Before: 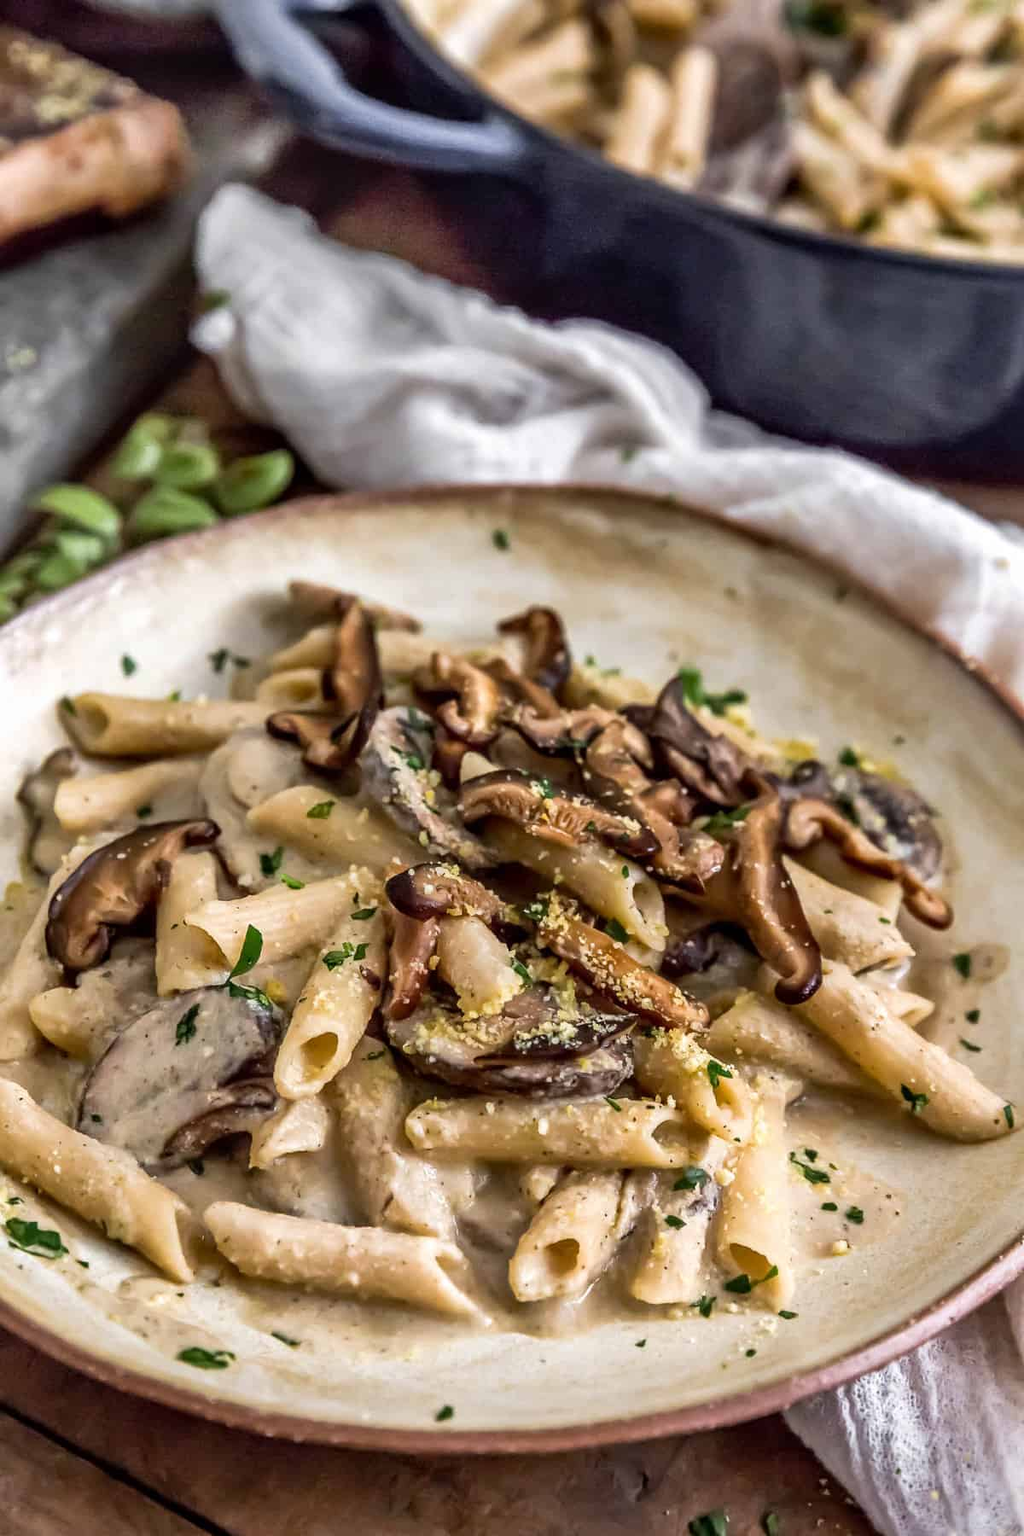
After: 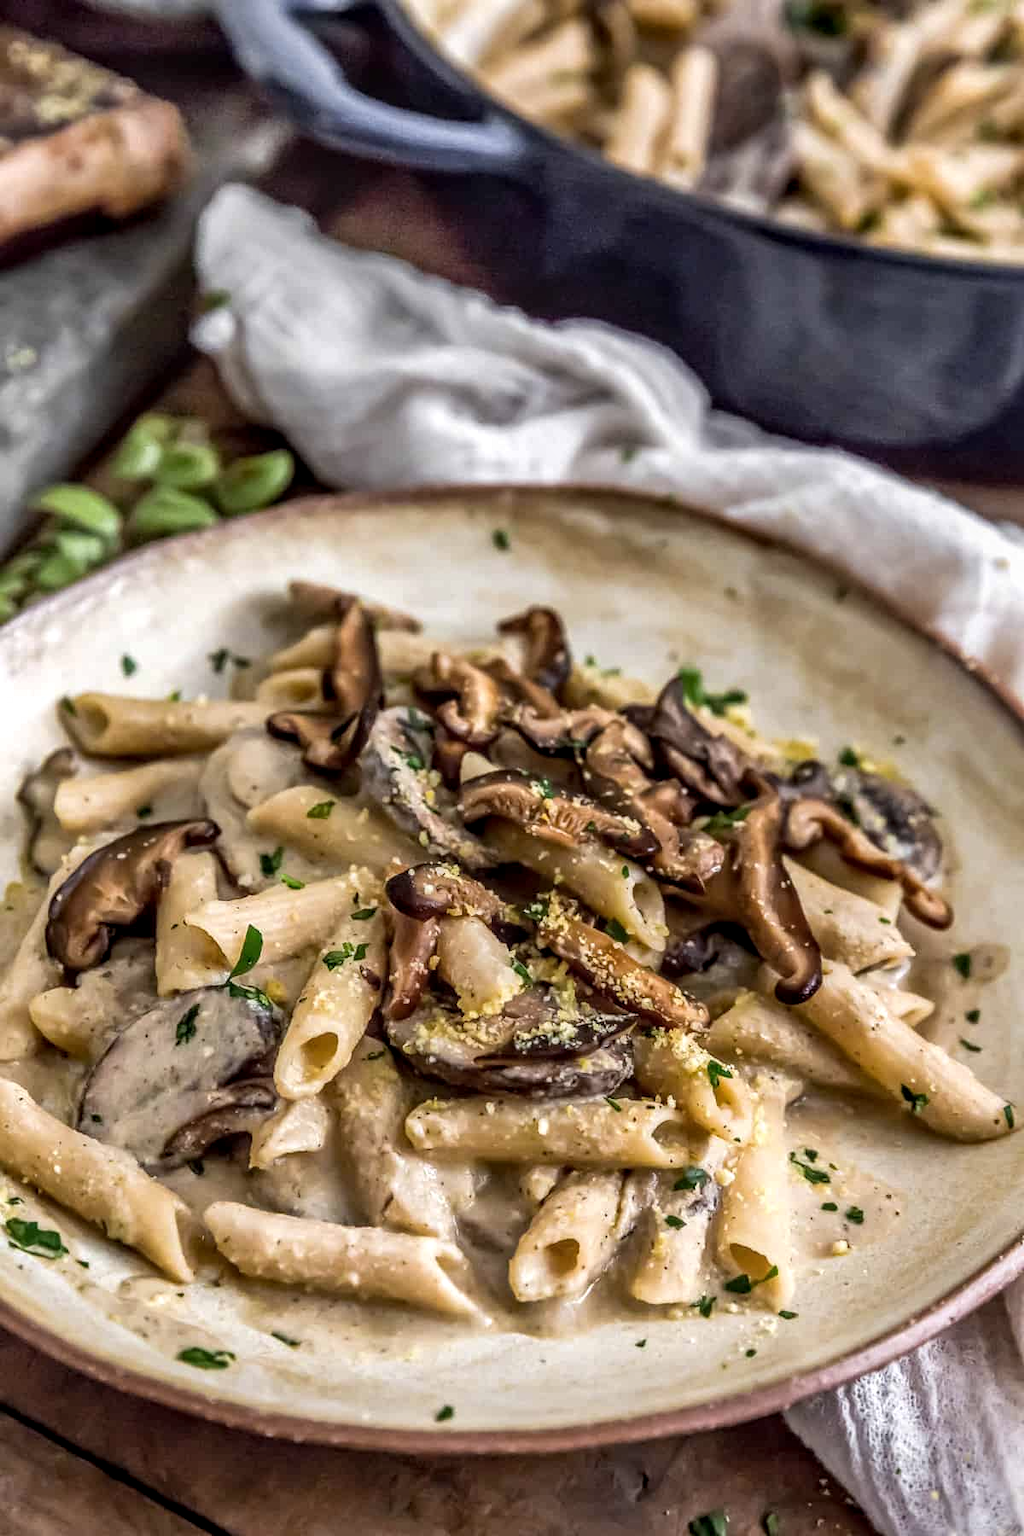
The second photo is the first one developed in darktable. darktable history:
local contrast: on, module defaults
color zones: curves: ch1 [(0.077, 0.436) (0.25, 0.5) (0.75, 0.5)]
